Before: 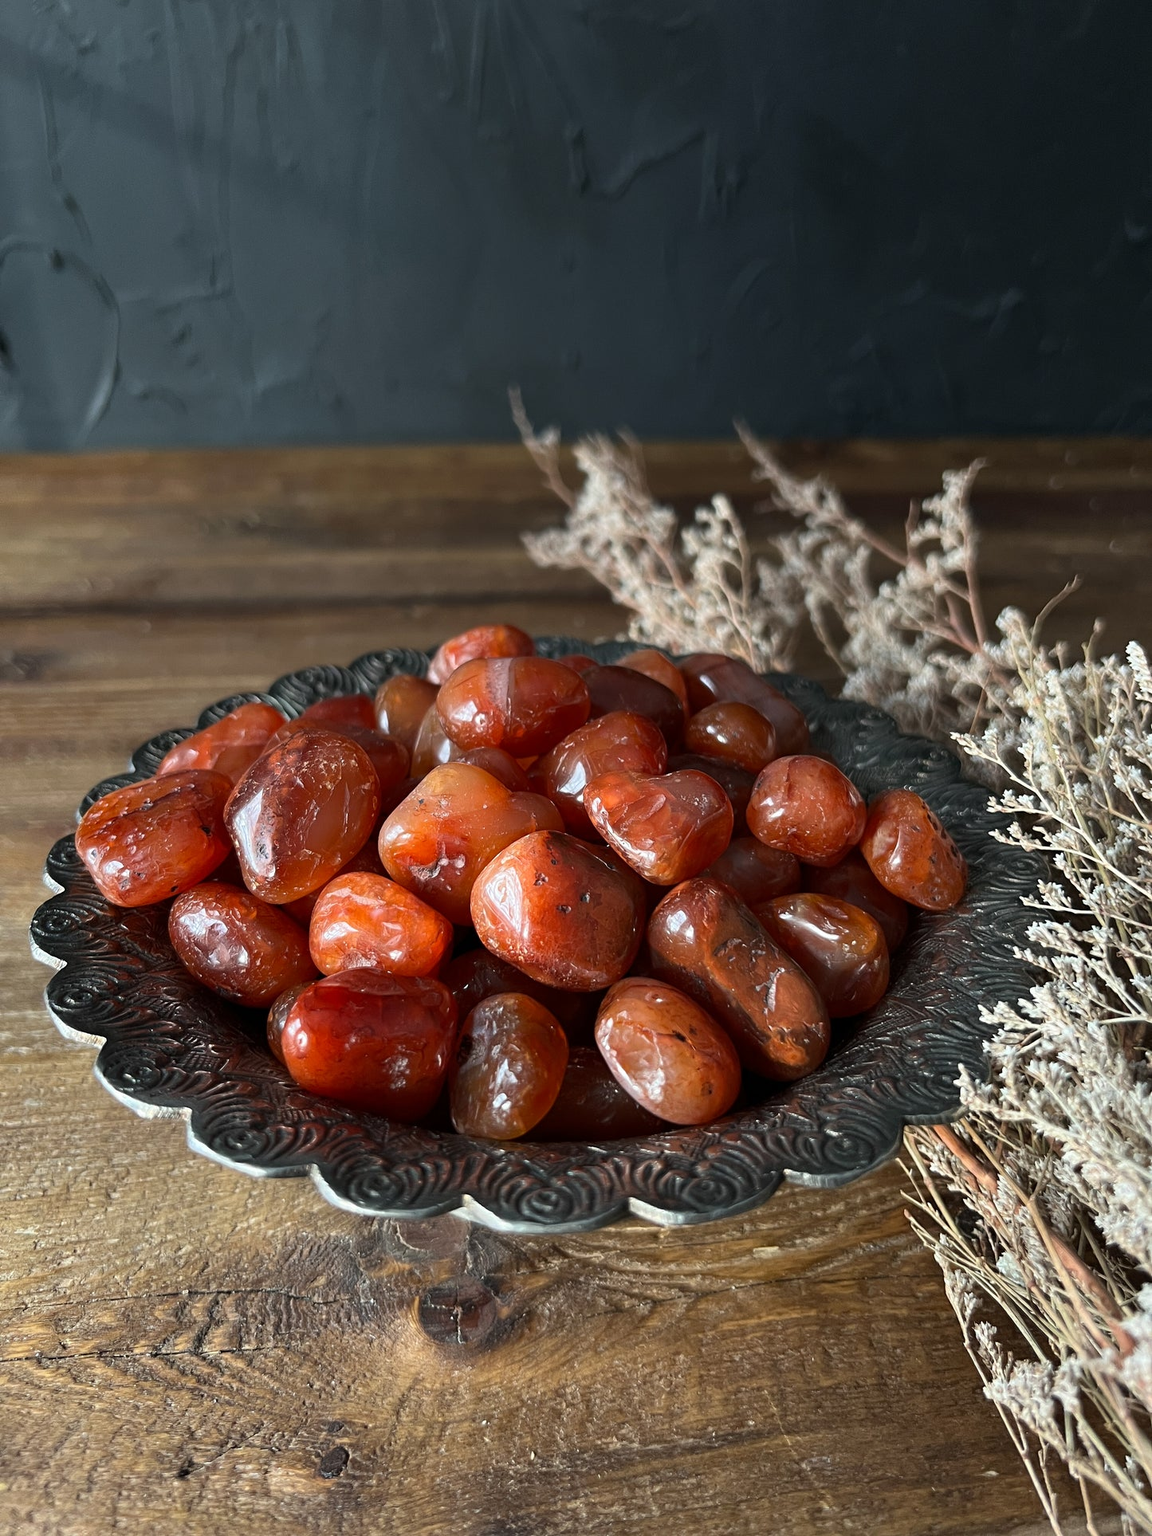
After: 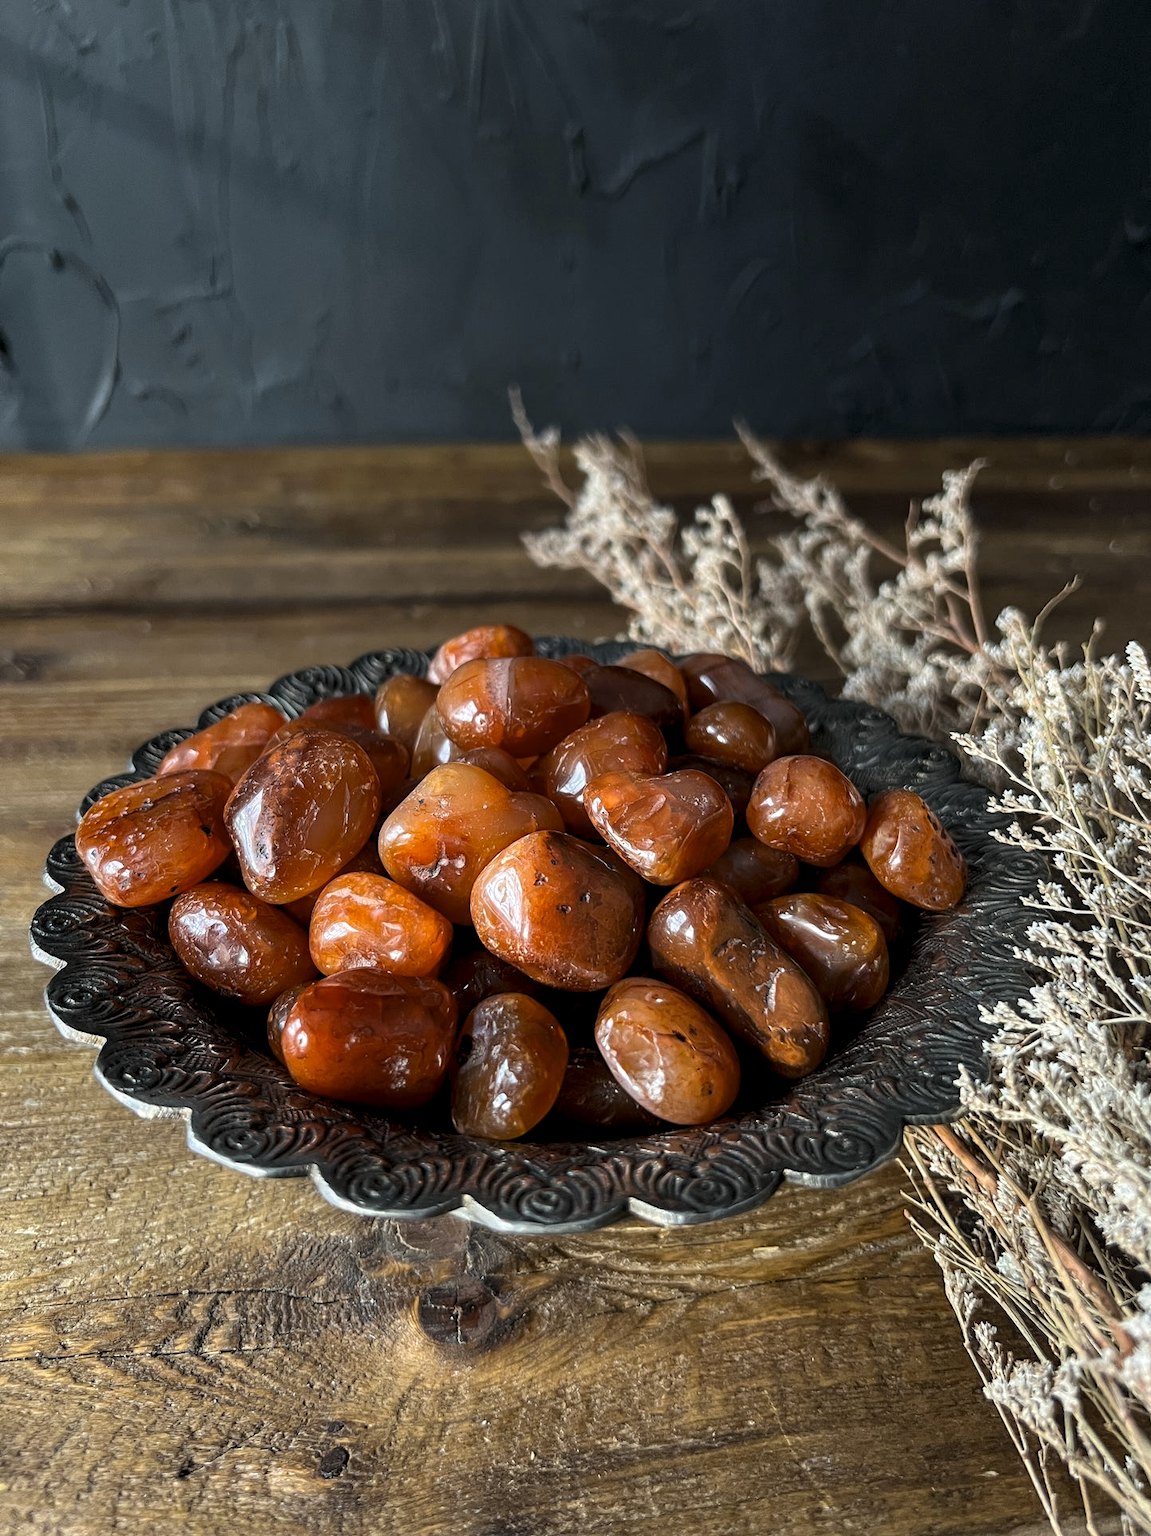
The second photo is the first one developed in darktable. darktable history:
levels: levels [0.026, 0.507, 0.987]
color contrast: green-magenta contrast 0.8, blue-yellow contrast 1.1, unbound 0
local contrast: on, module defaults
